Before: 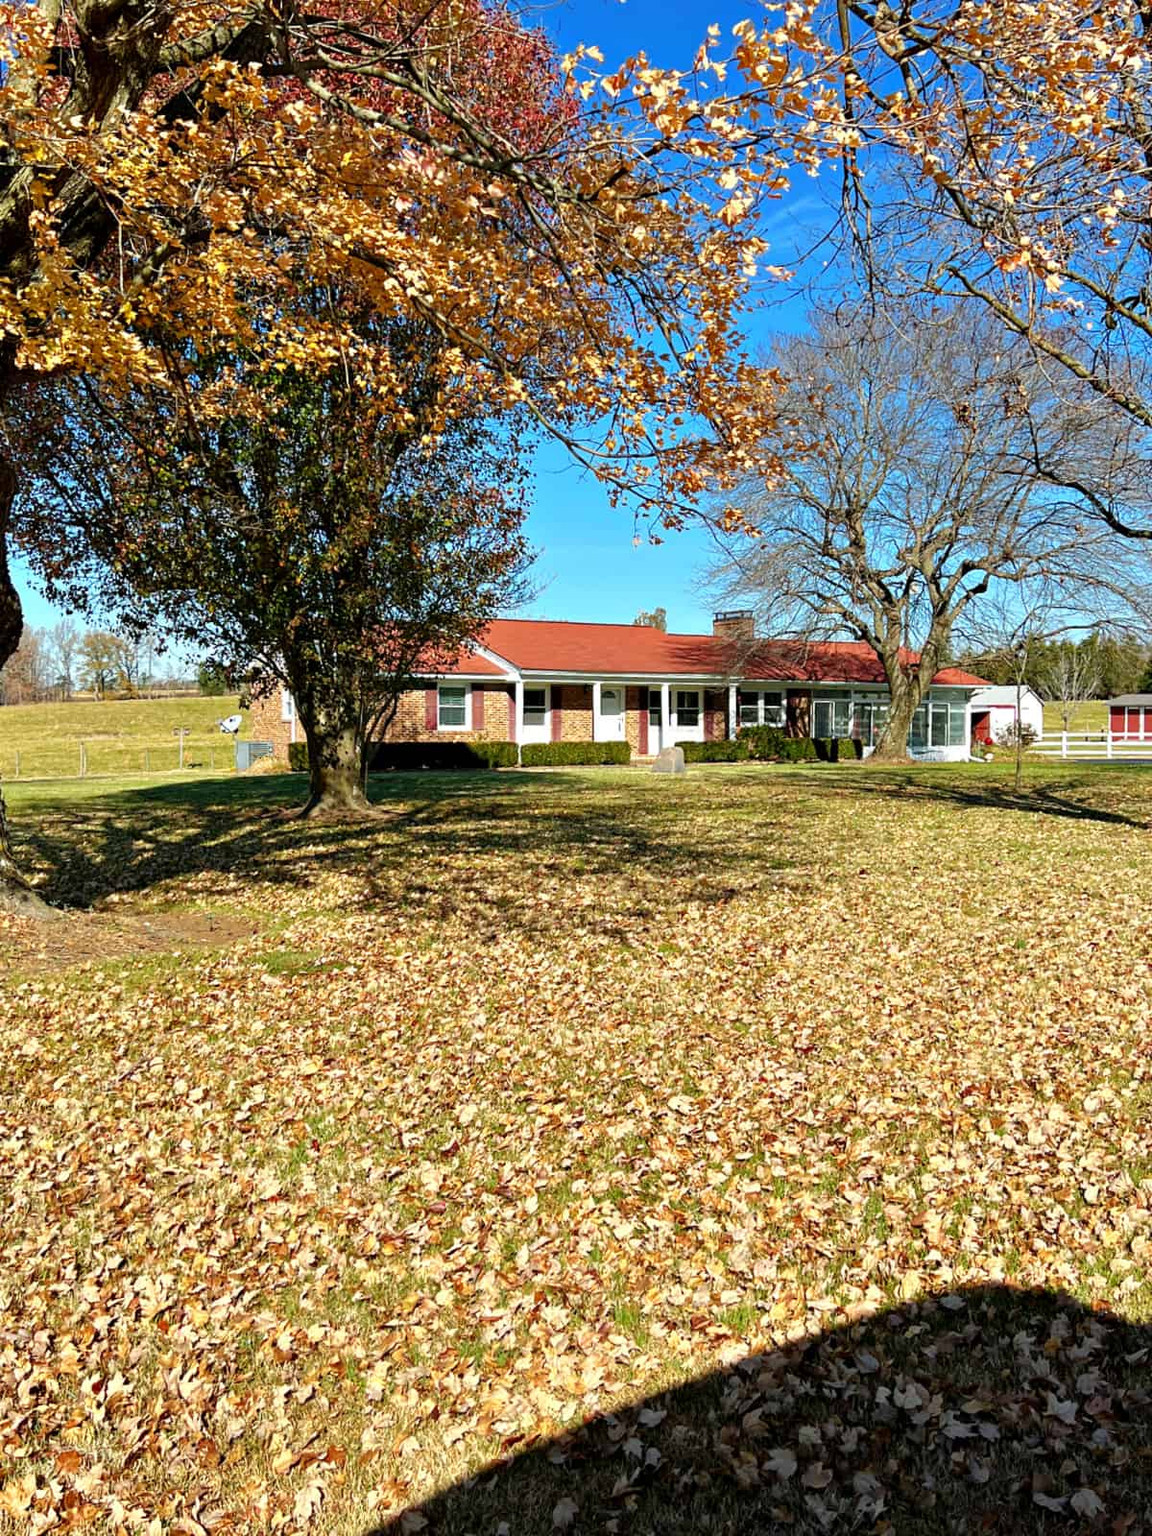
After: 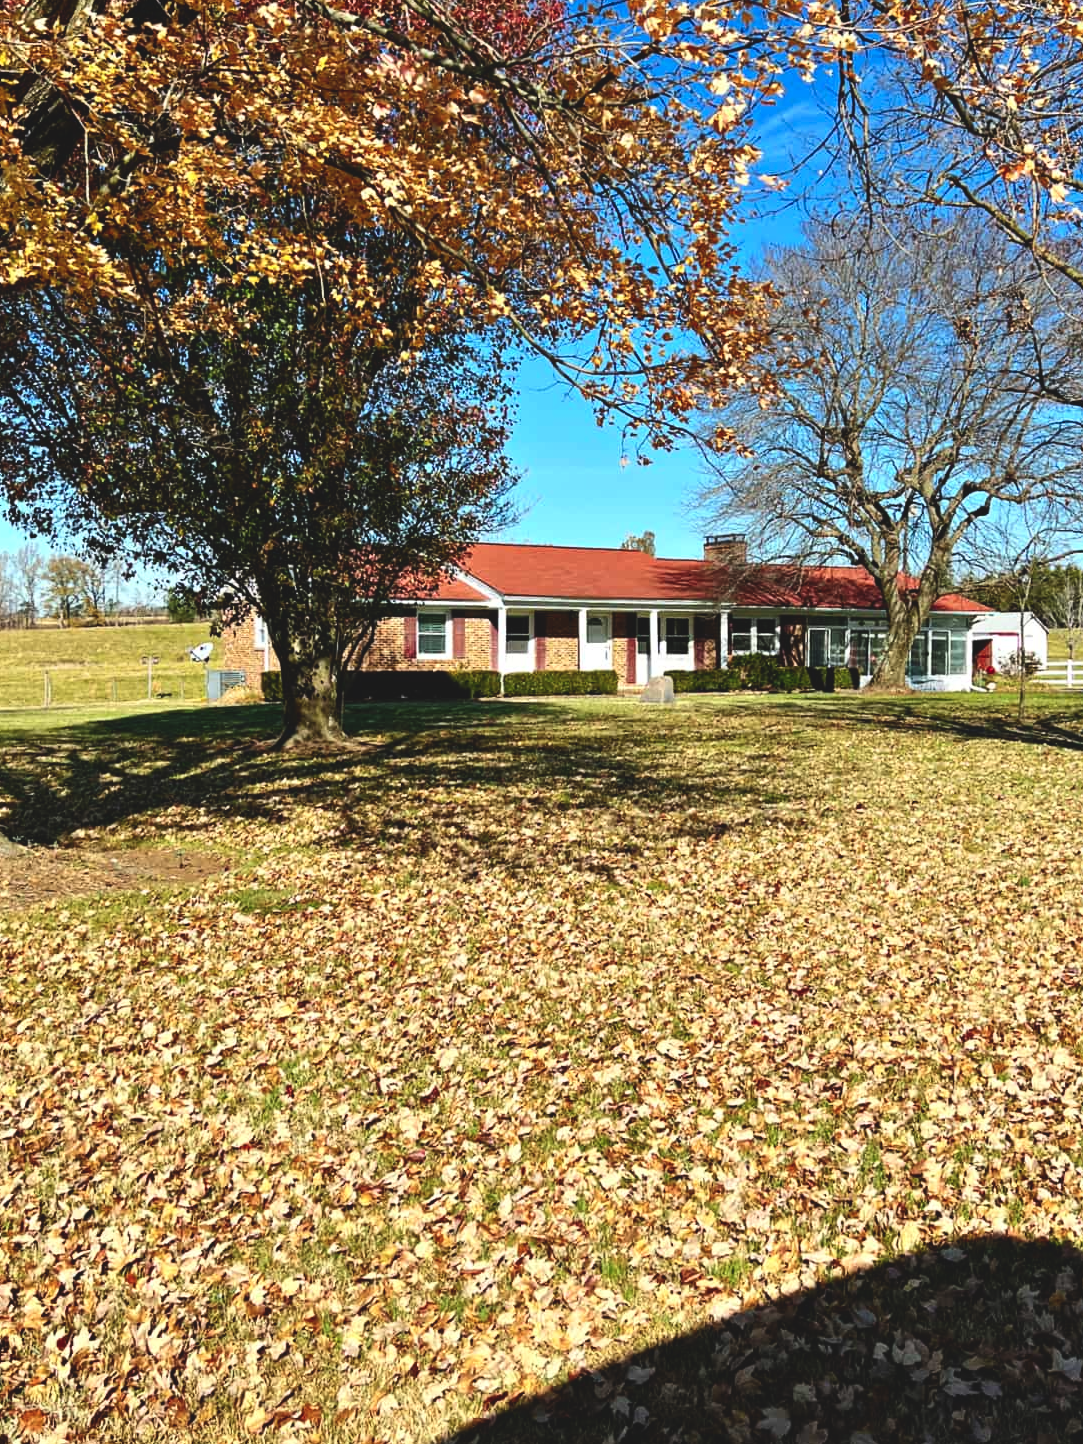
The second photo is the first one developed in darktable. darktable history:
contrast brightness saturation: contrast 0.2, brightness -0.11, saturation 0.1
crop: left 3.305%, top 6.436%, right 6.389%, bottom 3.258%
exposure: black level correction -0.03, compensate highlight preservation false
